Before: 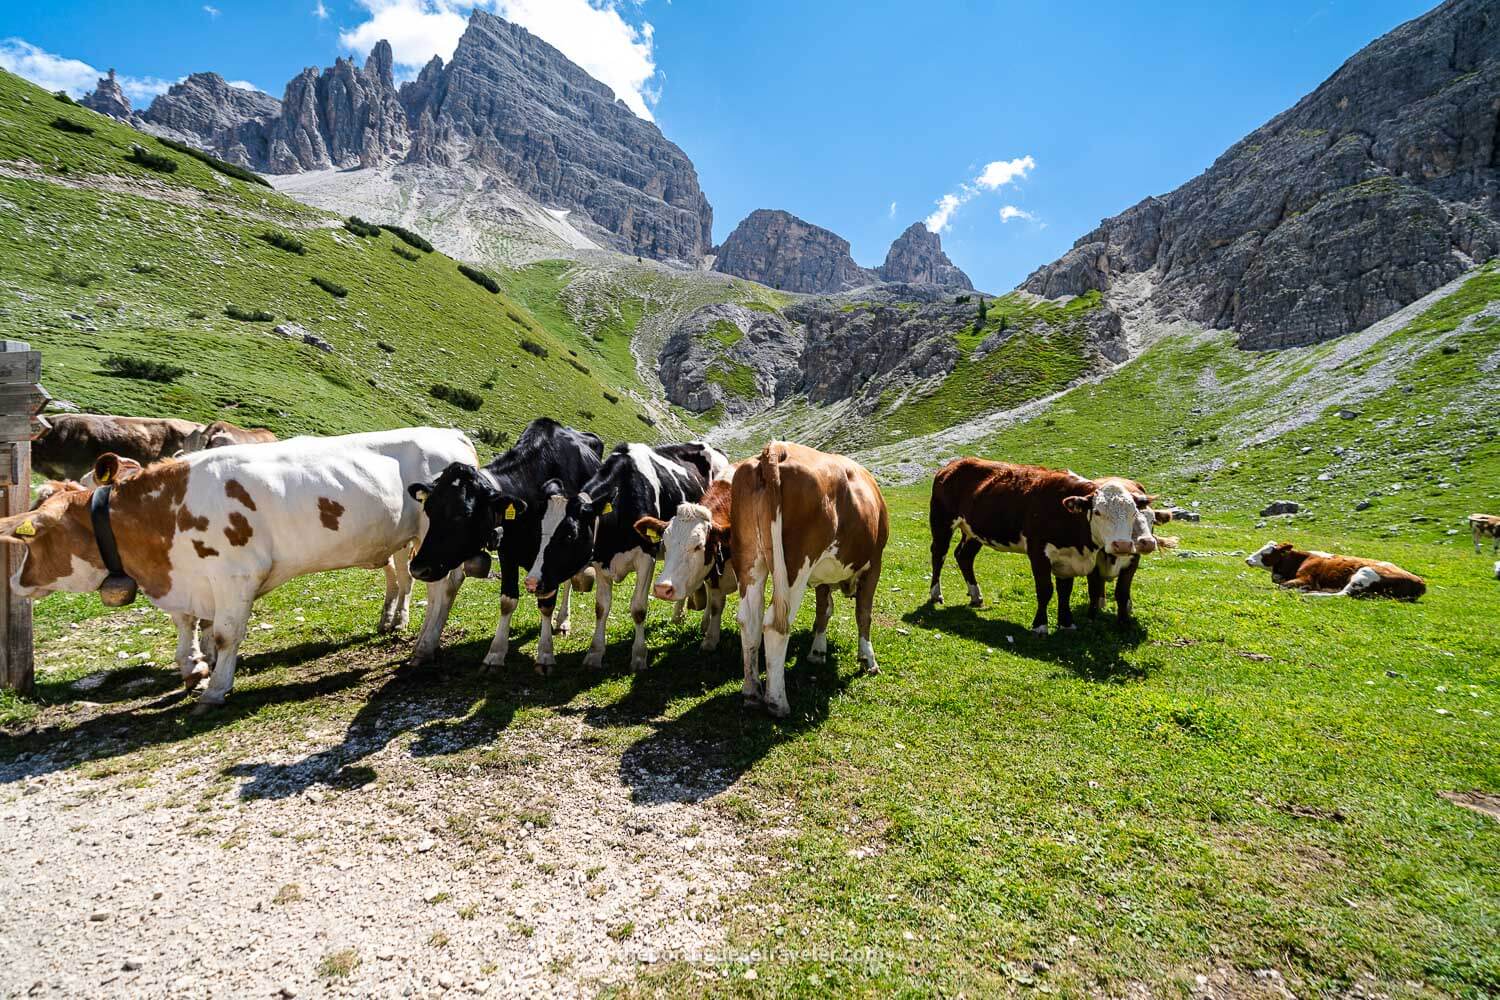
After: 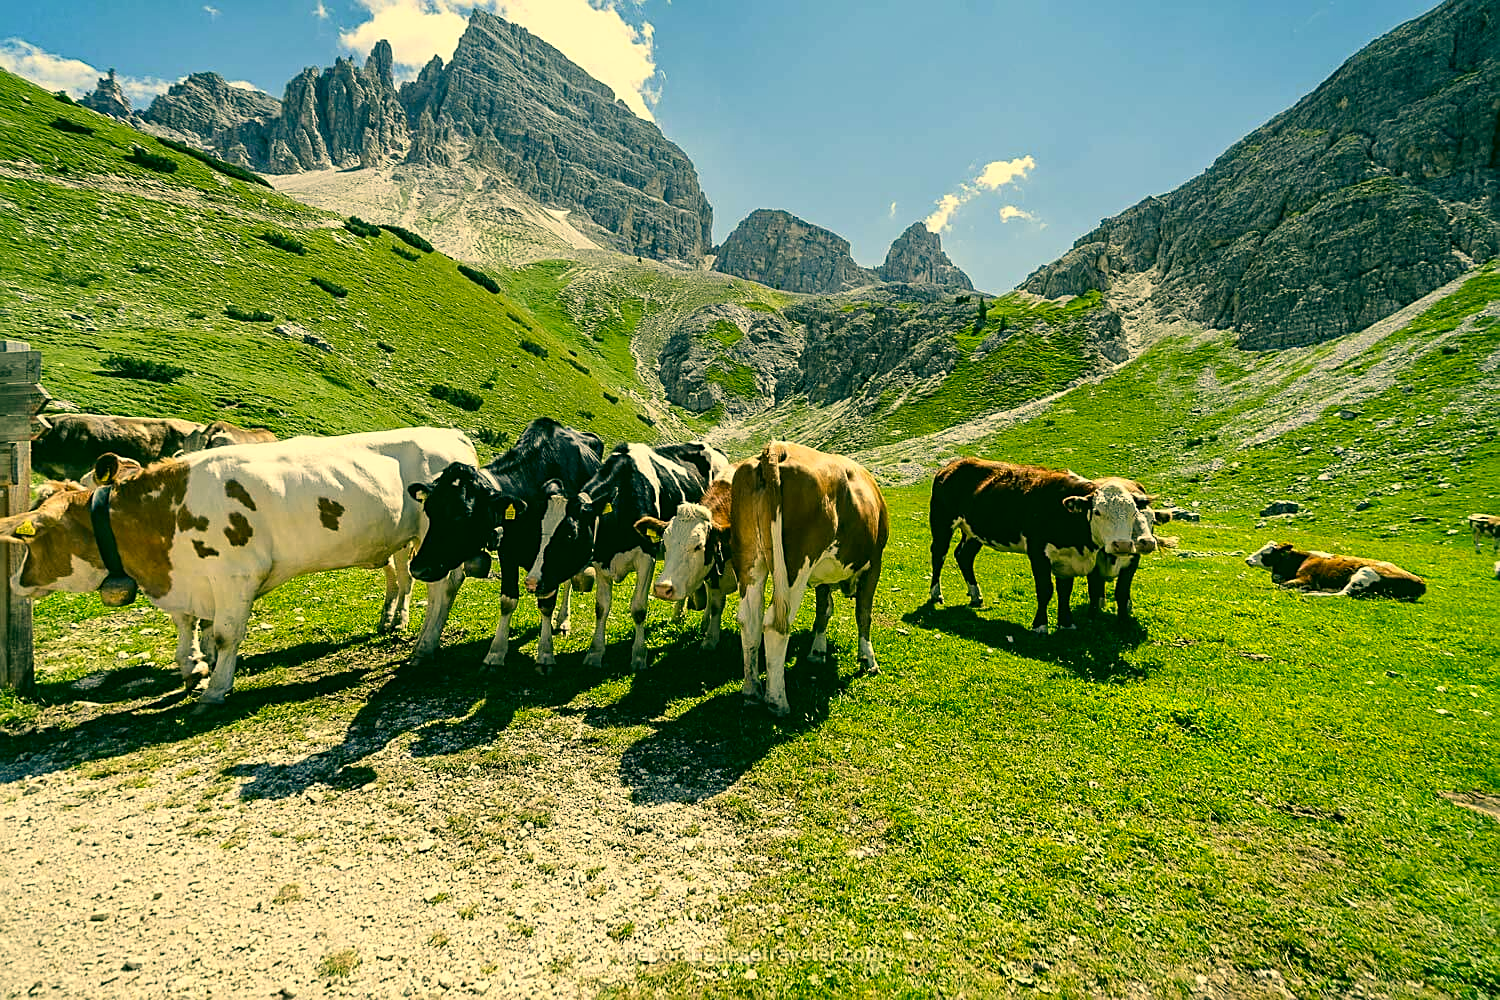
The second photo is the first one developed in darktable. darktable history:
sharpen: on, module defaults
color correction: highlights a* 5.64, highlights b* 33.74, shadows a* -25.87, shadows b* 3.87
